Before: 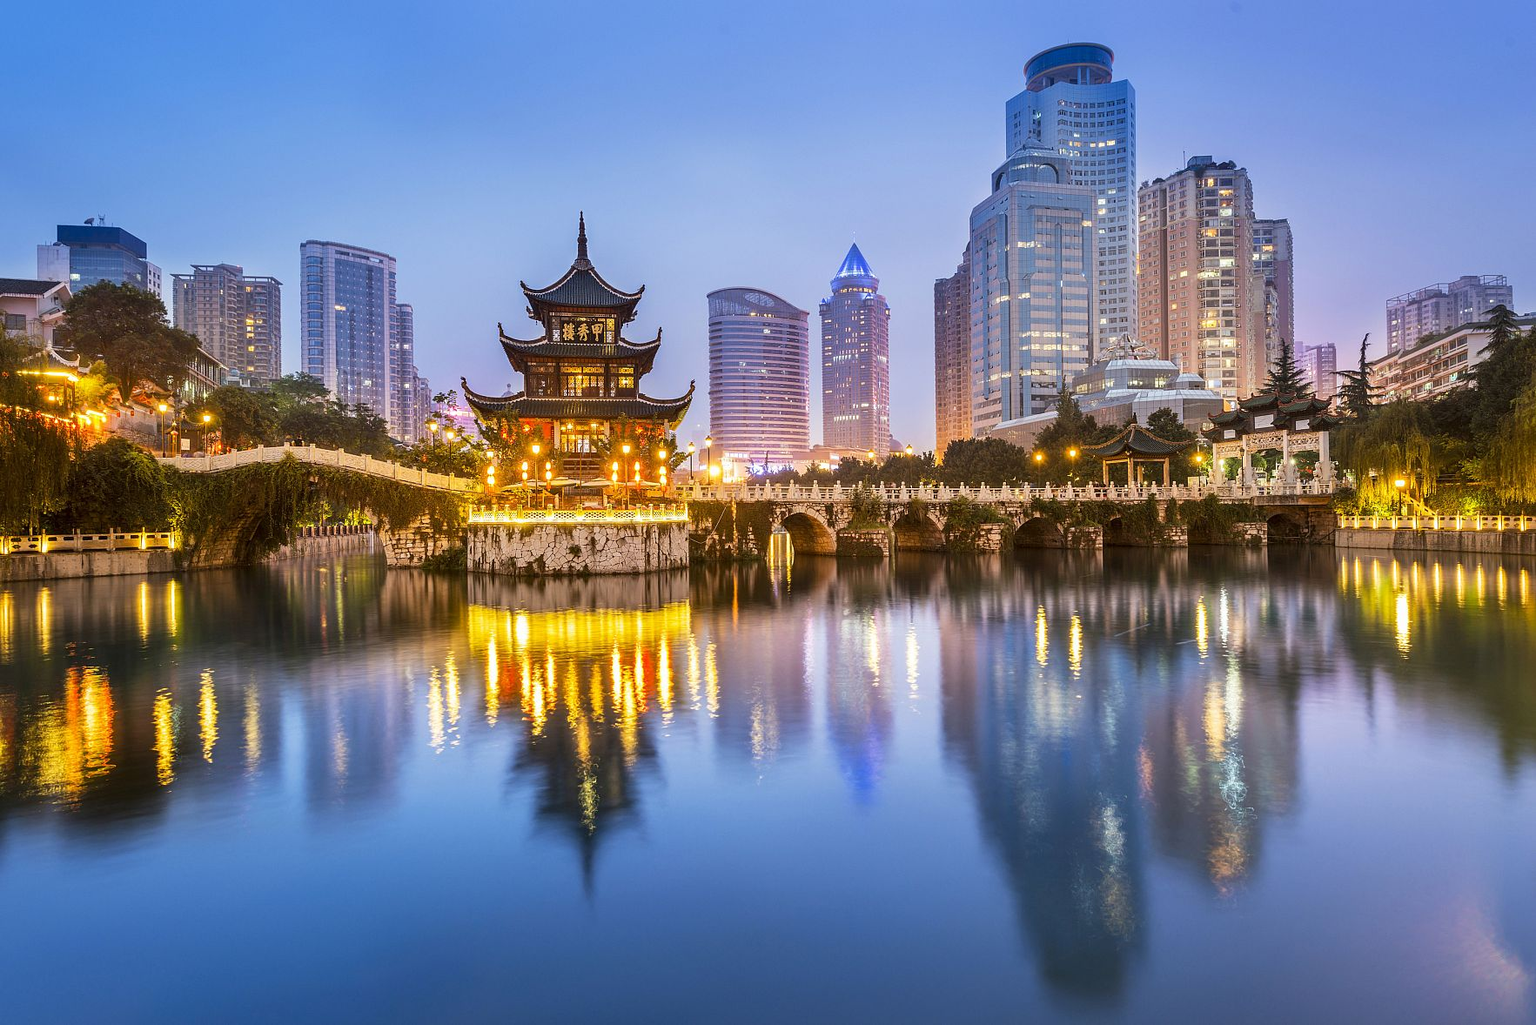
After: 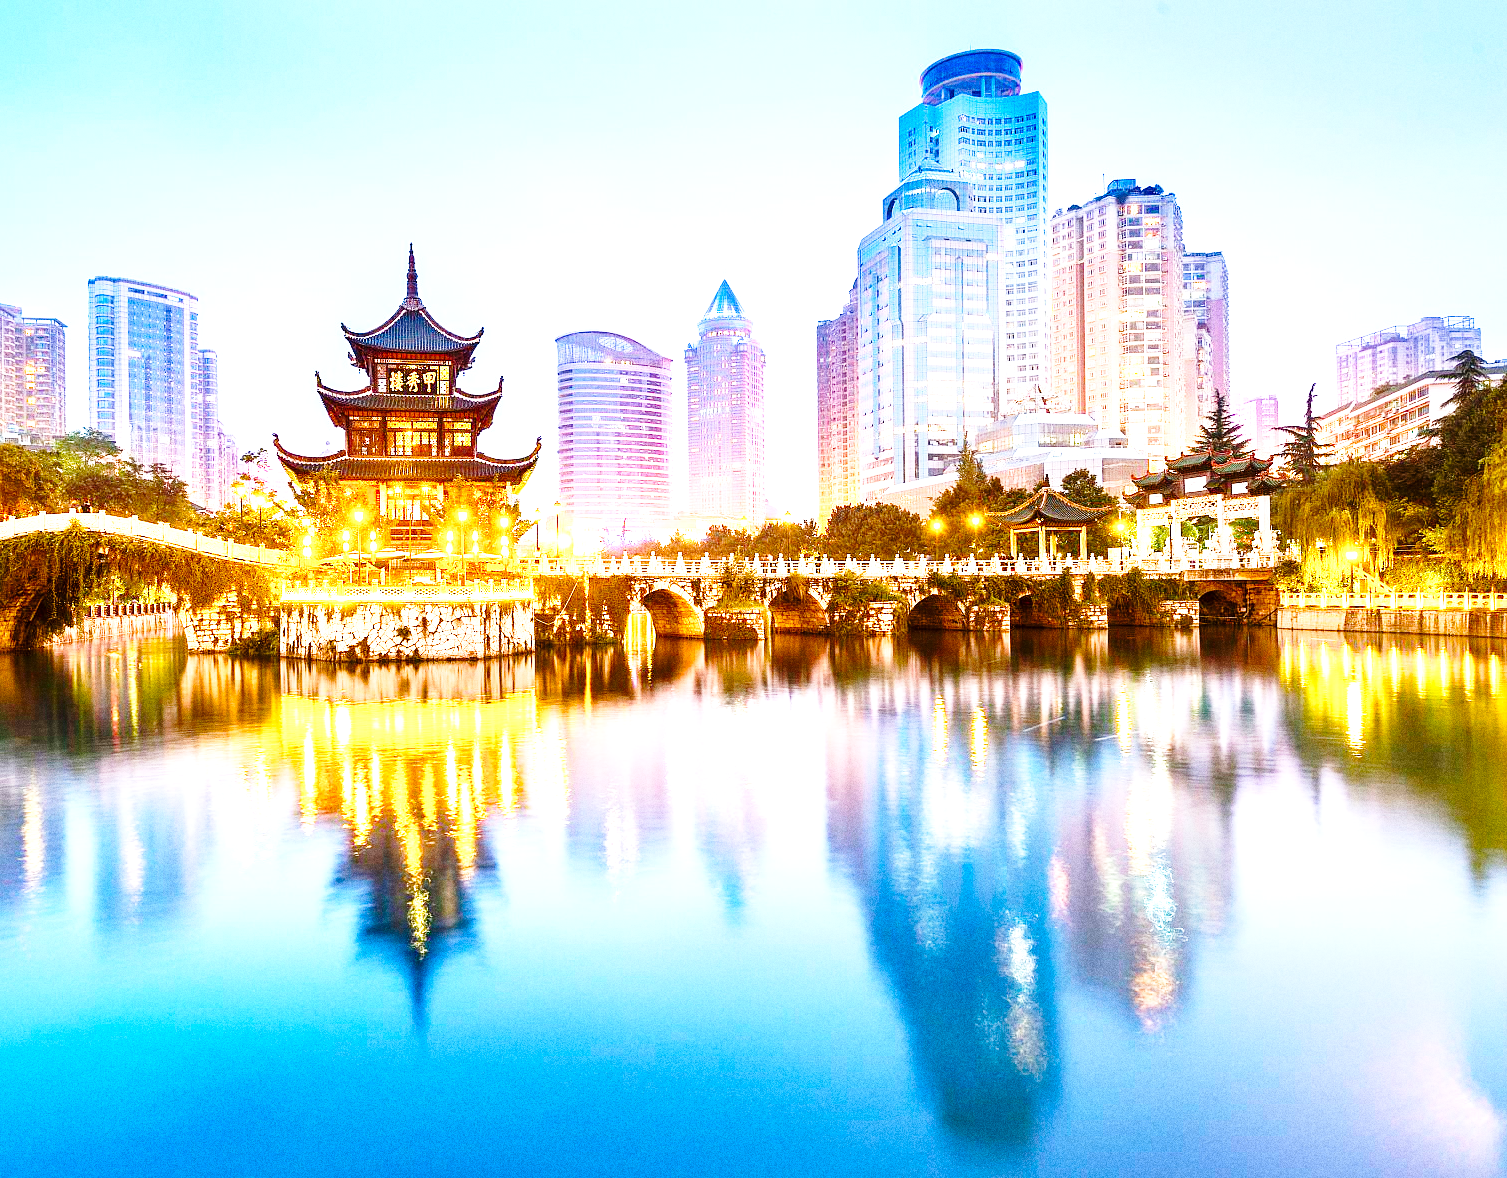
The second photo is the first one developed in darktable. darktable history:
base curve: curves: ch0 [(0, 0) (0.028, 0.03) (0.121, 0.232) (0.46, 0.748) (0.859, 0.968) (1, 1)], preserve colors none
color balance rgb: perceptual saturation grading › mid-tones 6.33%, perceptual saturation grading › shadows 72.44%, perceptual brilliance grading › highlights 11.59%, contrast 5.05%
crop and rotate: left 14.584%
rotate and perspective: crop left 0, crop top 0
grain: coarseness 0.09 ISO, strength 40%
exposure: black level correction 0, exposure 1.1 EV, compensate exposure bias true, compensate highlight preservation false
